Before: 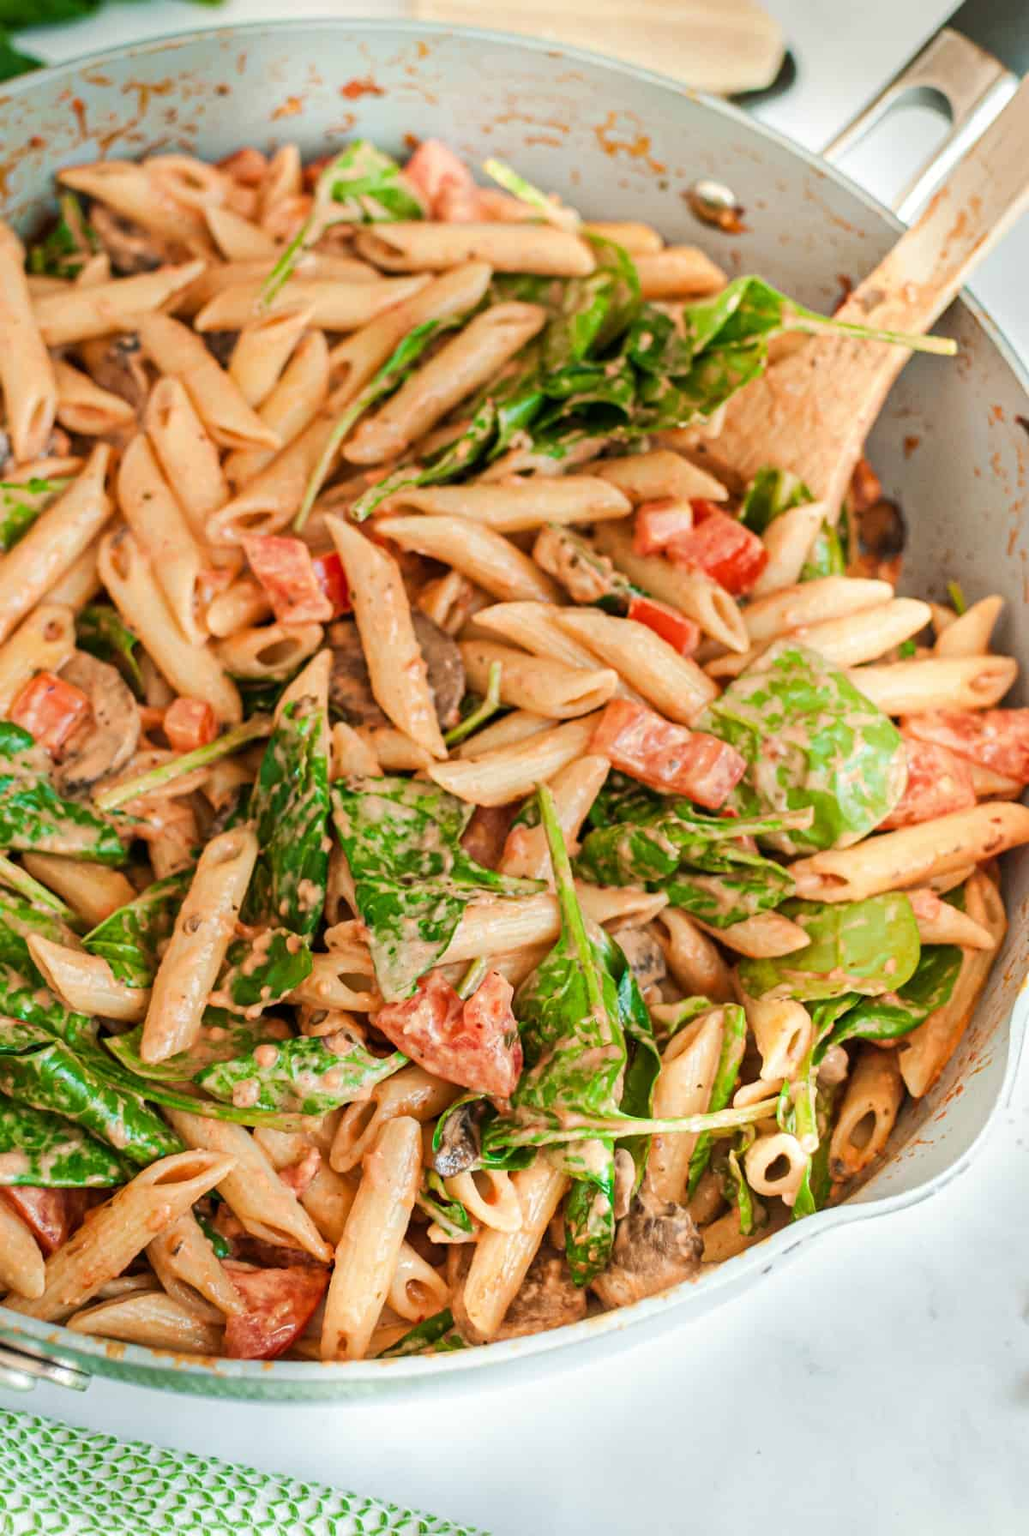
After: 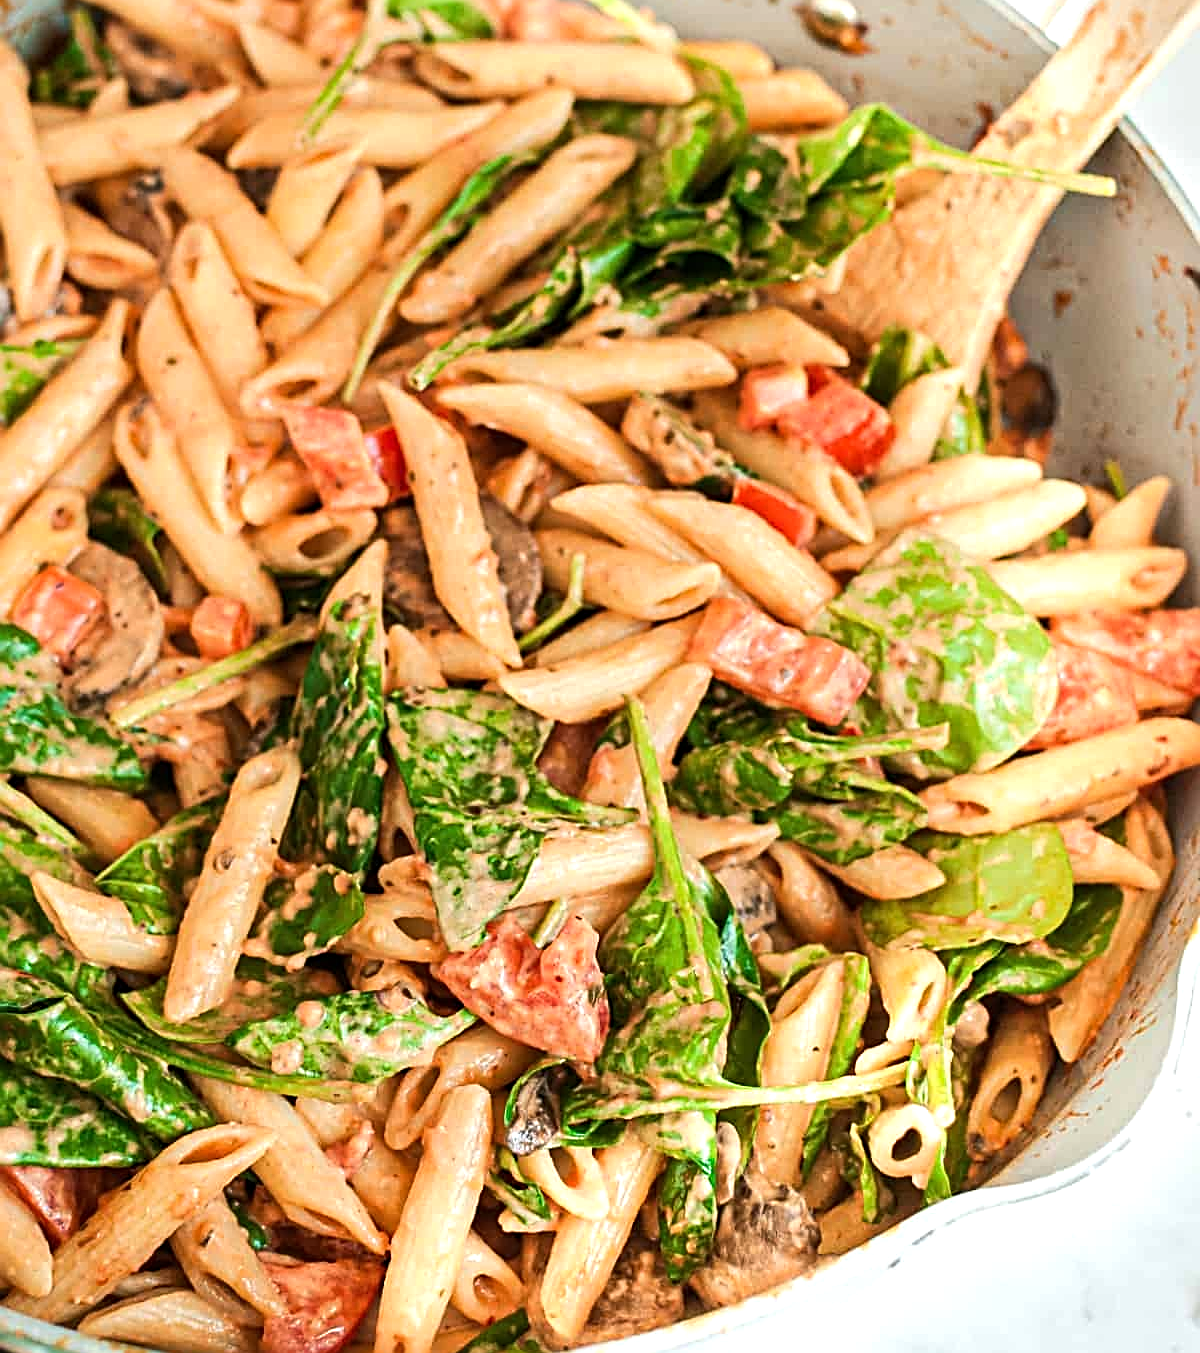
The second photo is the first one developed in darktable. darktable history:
crop and rotate: top 12.22%, bottom 12.245%
sharpen: radius 2.582, amount 0.696
tone equalizer: -8 EV -0.41 EV, -7 EV -0.364 EV, -6 EV -0.317 EV, -5 EV -0.235 EV, -3 EV 0.215 EV, -2 EV 0.342 EV, -1 EV 0.367 EV, +0 EV 0.428 EV, edges refinement/feathering 500, mask exposure compensation -1.57 EV, preserve details no
